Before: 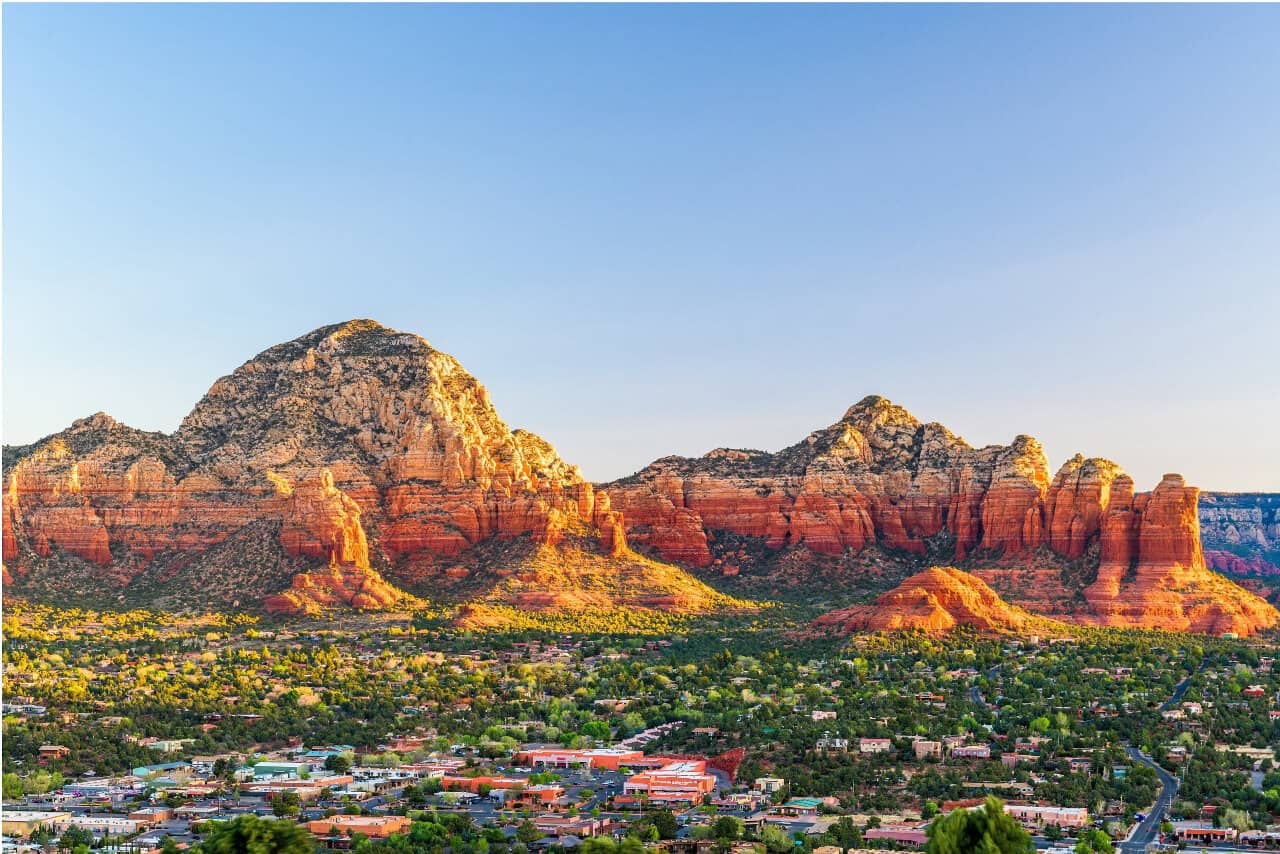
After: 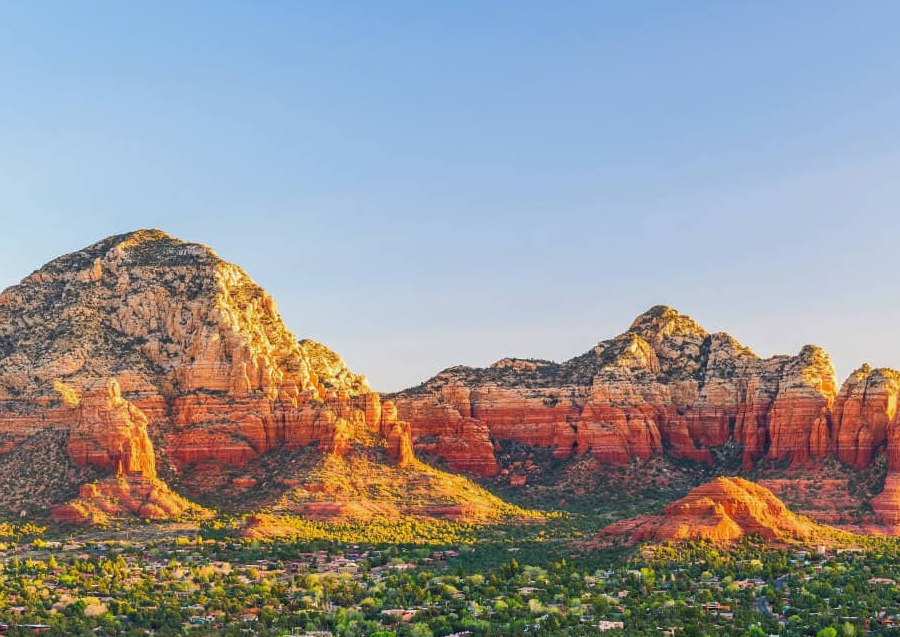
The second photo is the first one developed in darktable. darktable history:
tone curve: curves: ch0 [(0, 0) (0.003, 0.023) (0.011, 0.033) (0.025, 0.057) (0.044, 0.099) (0.069, 0.132) (0.1, 0.155) (0.136, 0.179) (0.177, 0.213) (0.224, 0.255) (0.277, 0.299) (0.335, 0.347) (0.399, 0.407) (0.468, 0.473) (0.543, 0.546) (0.623, 0.619) (0.709, 0.698) (0.801, 0.775) (0.898, 0.871) (1, 1)], color space Lab, independent channels, preserve colors none
crop and rotate: left 16.716%, top 10.681%, right 12.946%, bottom 14.672%
